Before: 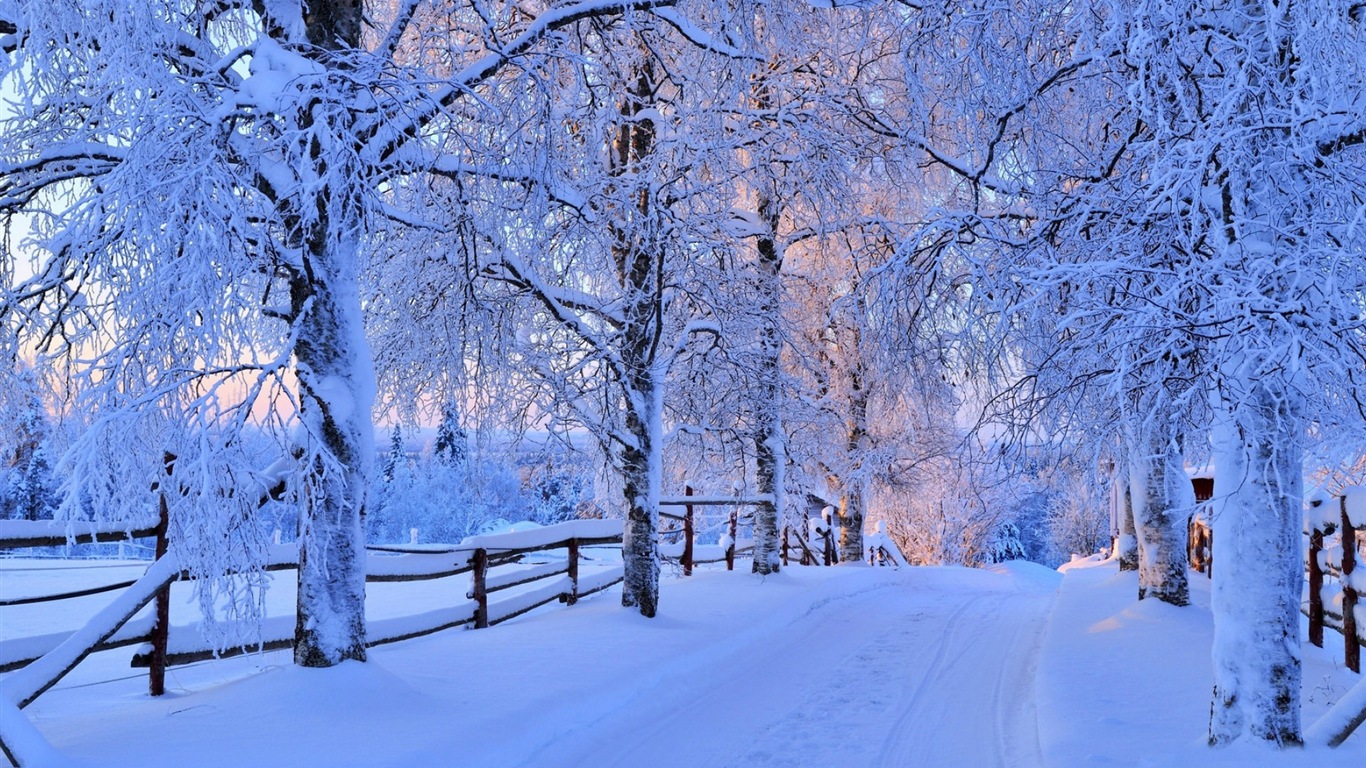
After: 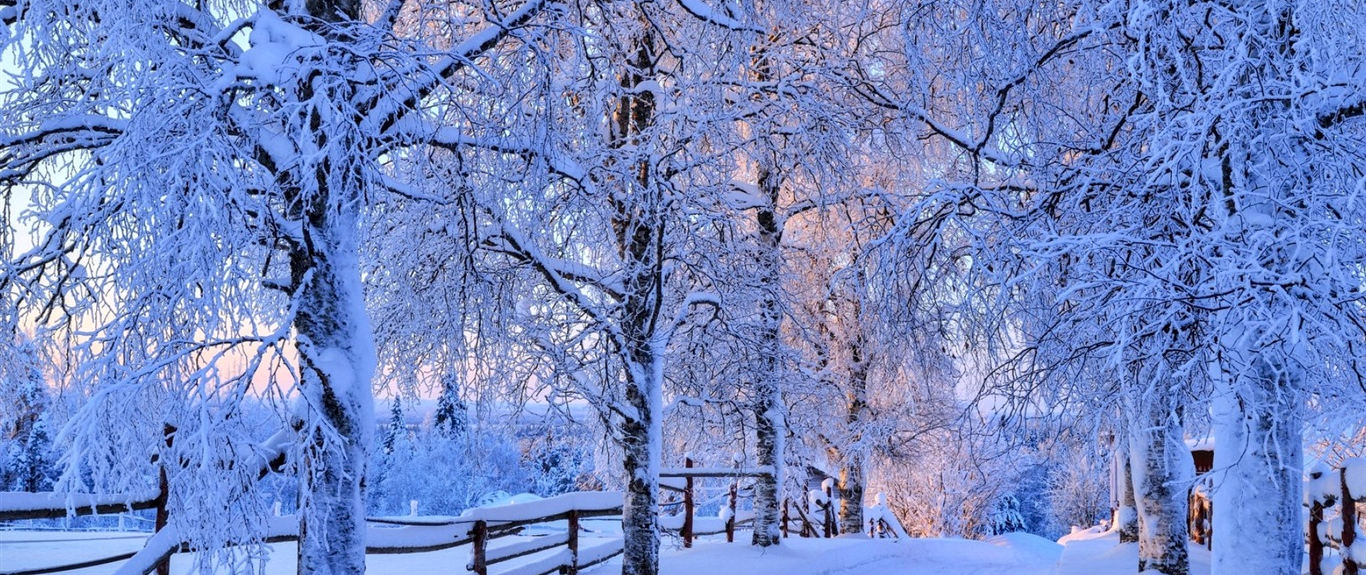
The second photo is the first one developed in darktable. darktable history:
local contrast: on, module defaults
color zones: mix -137.53%
crop: top 3.733%, bottom 21.368%
